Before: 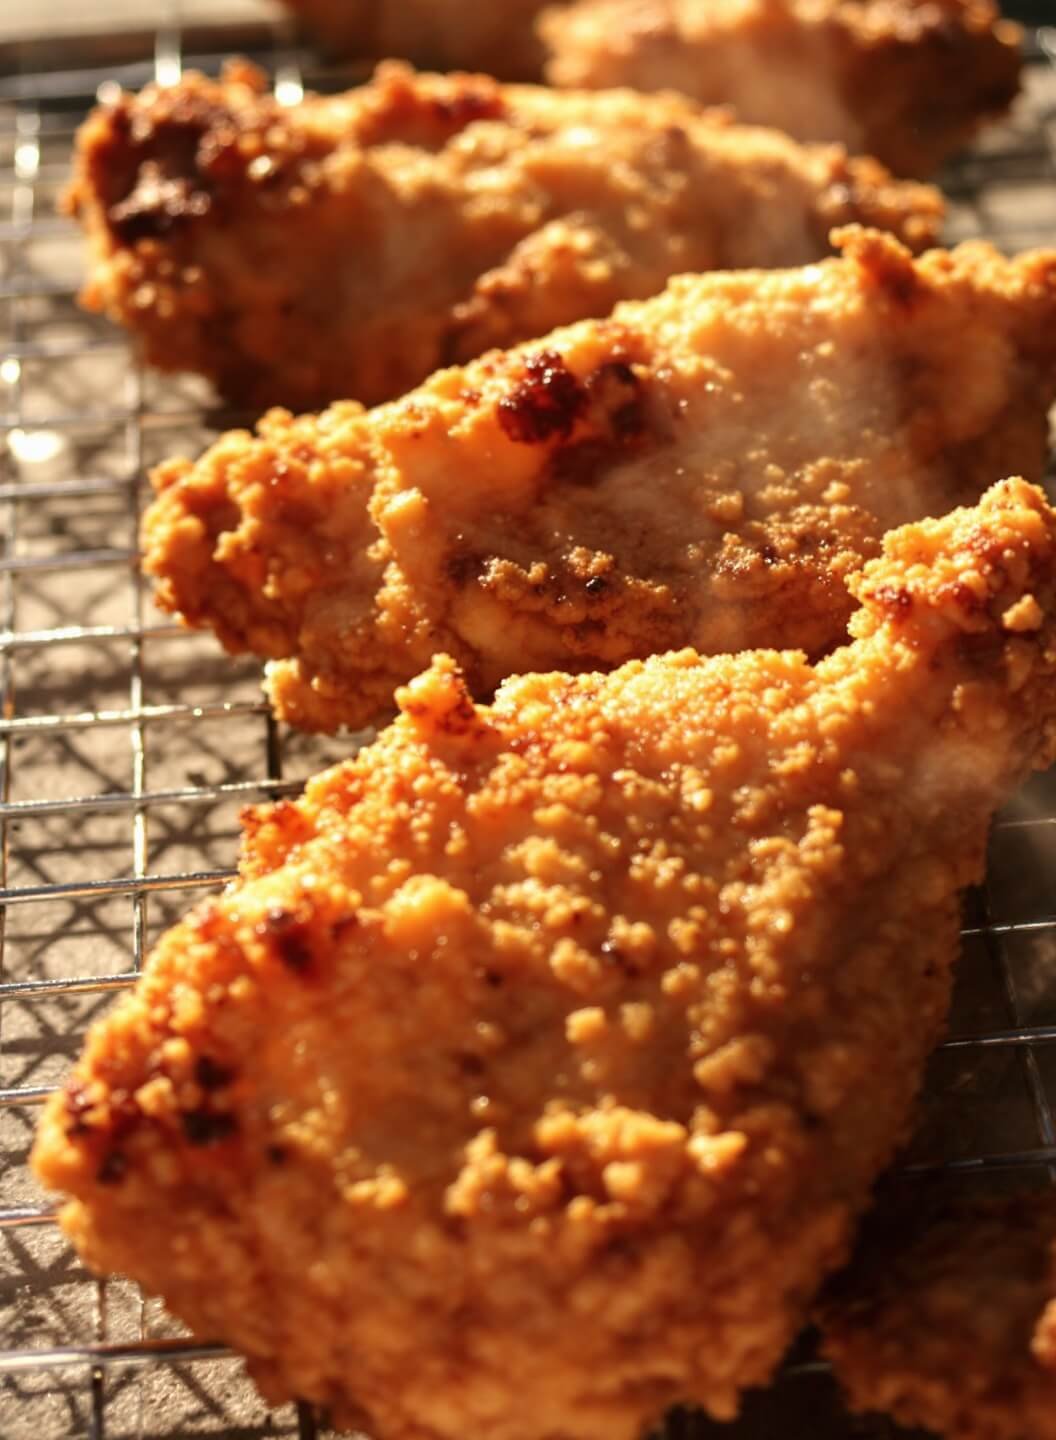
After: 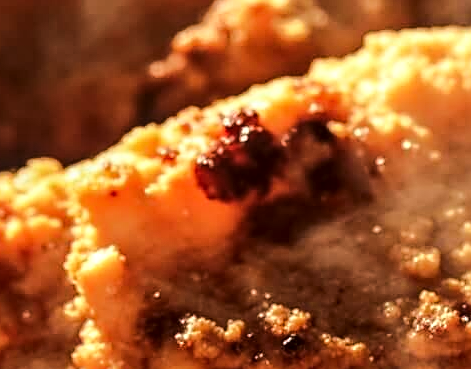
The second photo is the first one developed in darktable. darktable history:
crop: left 28.727%, top 16.819%, right 26.645%, bottom 57.534%
local contrast: detail 130%
contrast equalizer: y [[0.524 ×6], [0.512 ×6], [0.379 ×6], [0 ×6], [0 ×6]]
tone curve: curves: ch0 [(0, 0) (0.104, 0.061) (0.239, 0.201) (0.327, 0.317) (0.401, 0.443) (0.489, 0.566) (0.65, 0.68) (0.832, 0.858) (1, 0.977)]; ch1 [(0, 0) (0.161, 0.092) (0.35, 0.33) (0.379, 0.401) (0.447, 0.476) (0.495, 0.499) (0.515, 0.518) (0.534, 0.557) (0.602, 0.625) (0.712, 0.706) (1, 1)]; ch2 [(0, 0) (0.359, 0.372) (0.437, 0.437) (0.502, 0.501) (0.55, 0.534) (0.592, 0.601) (0.647, 0.64) (1, 1)], color space Lab, linked channels, preserve colors none
sharpen: on, module defaults
